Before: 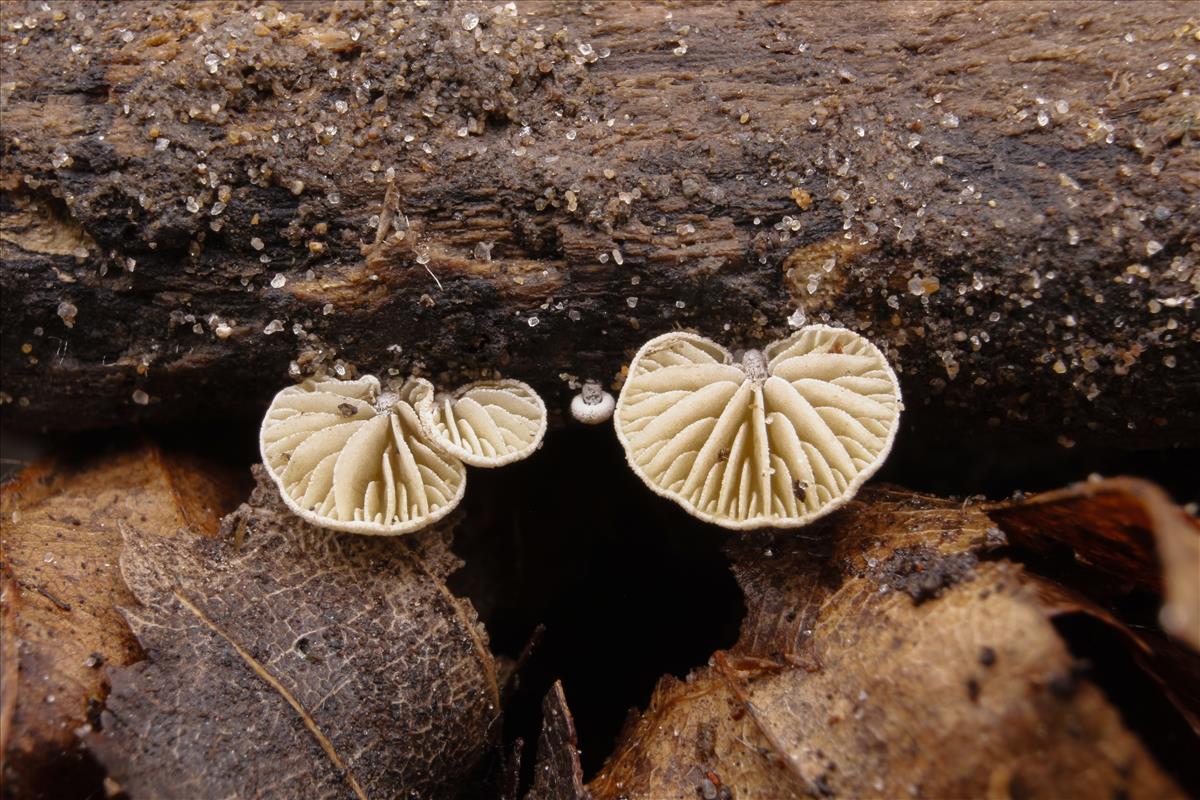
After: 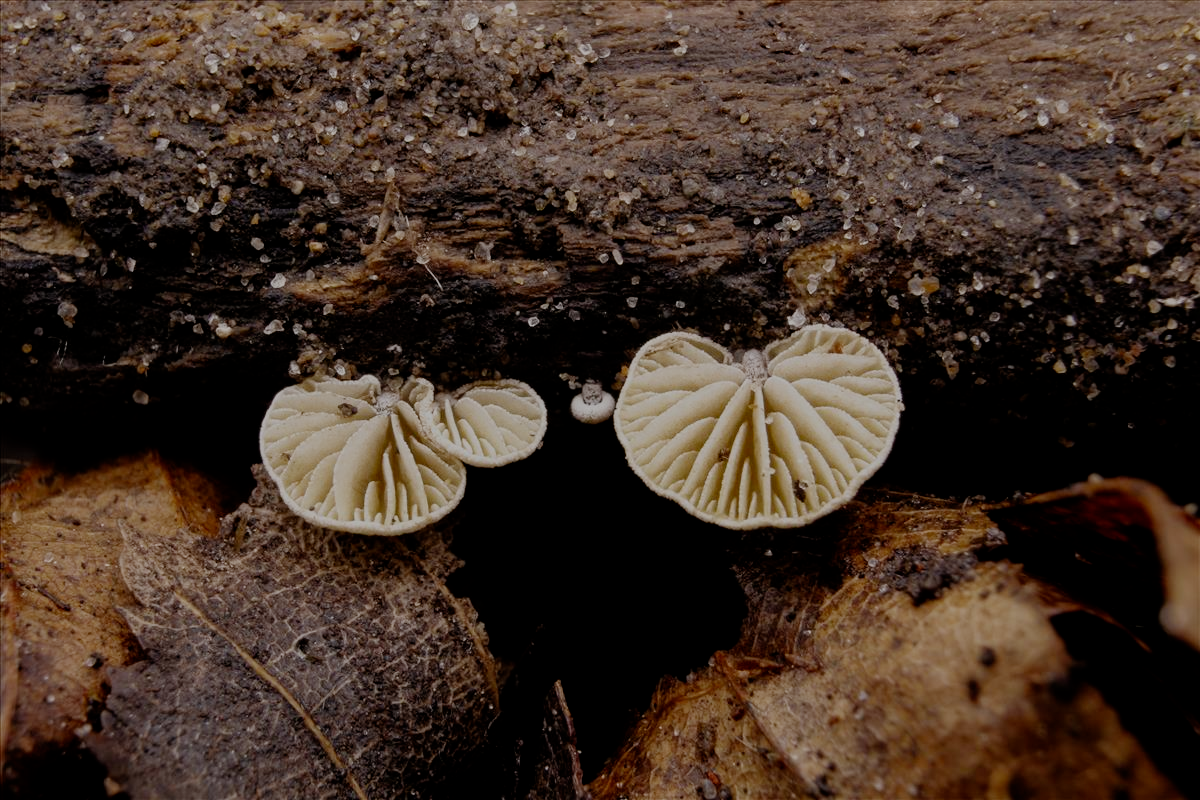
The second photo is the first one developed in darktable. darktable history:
filmic rgb: middle gray luminance 29.9%, black relative exposure -9.02 EV, white relative exposure 6.99 EV, target black luminance 0%, hardness 2.92, latitude 1.88%, contrast 0.963, highlights saturation mix 6.41%, shadows ↔ highlights balance 11.95%, add noise in highlights 0.002, preserve chrominance no, color science v3 (2019), use custom middle-gray values true, contrast in highlights soft
